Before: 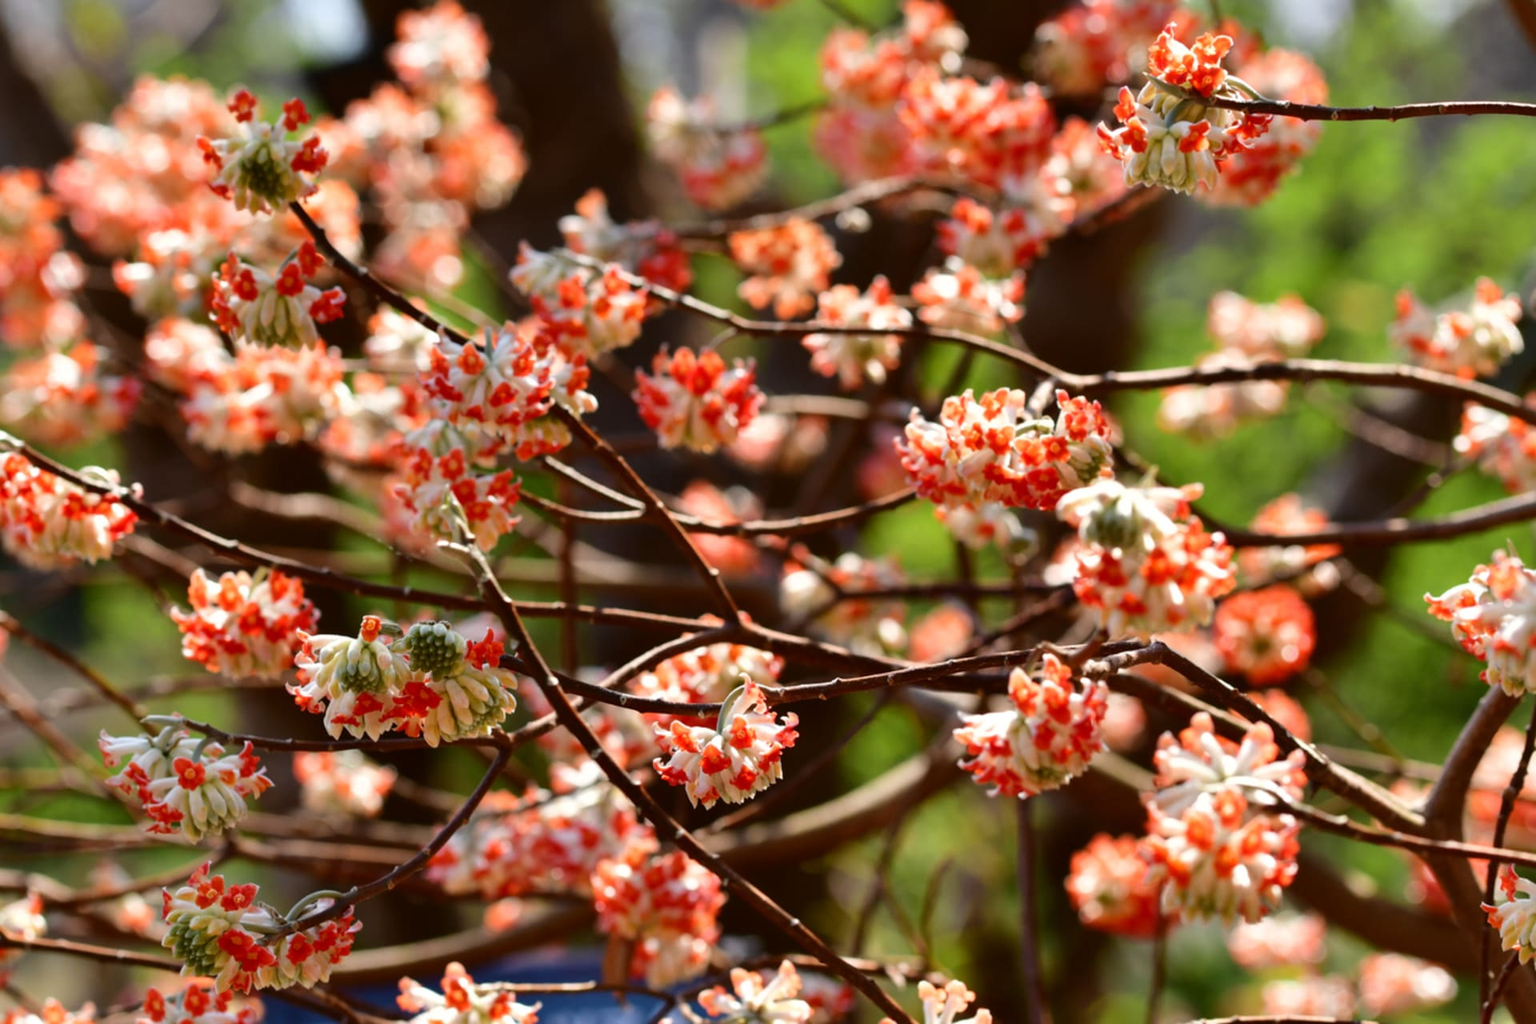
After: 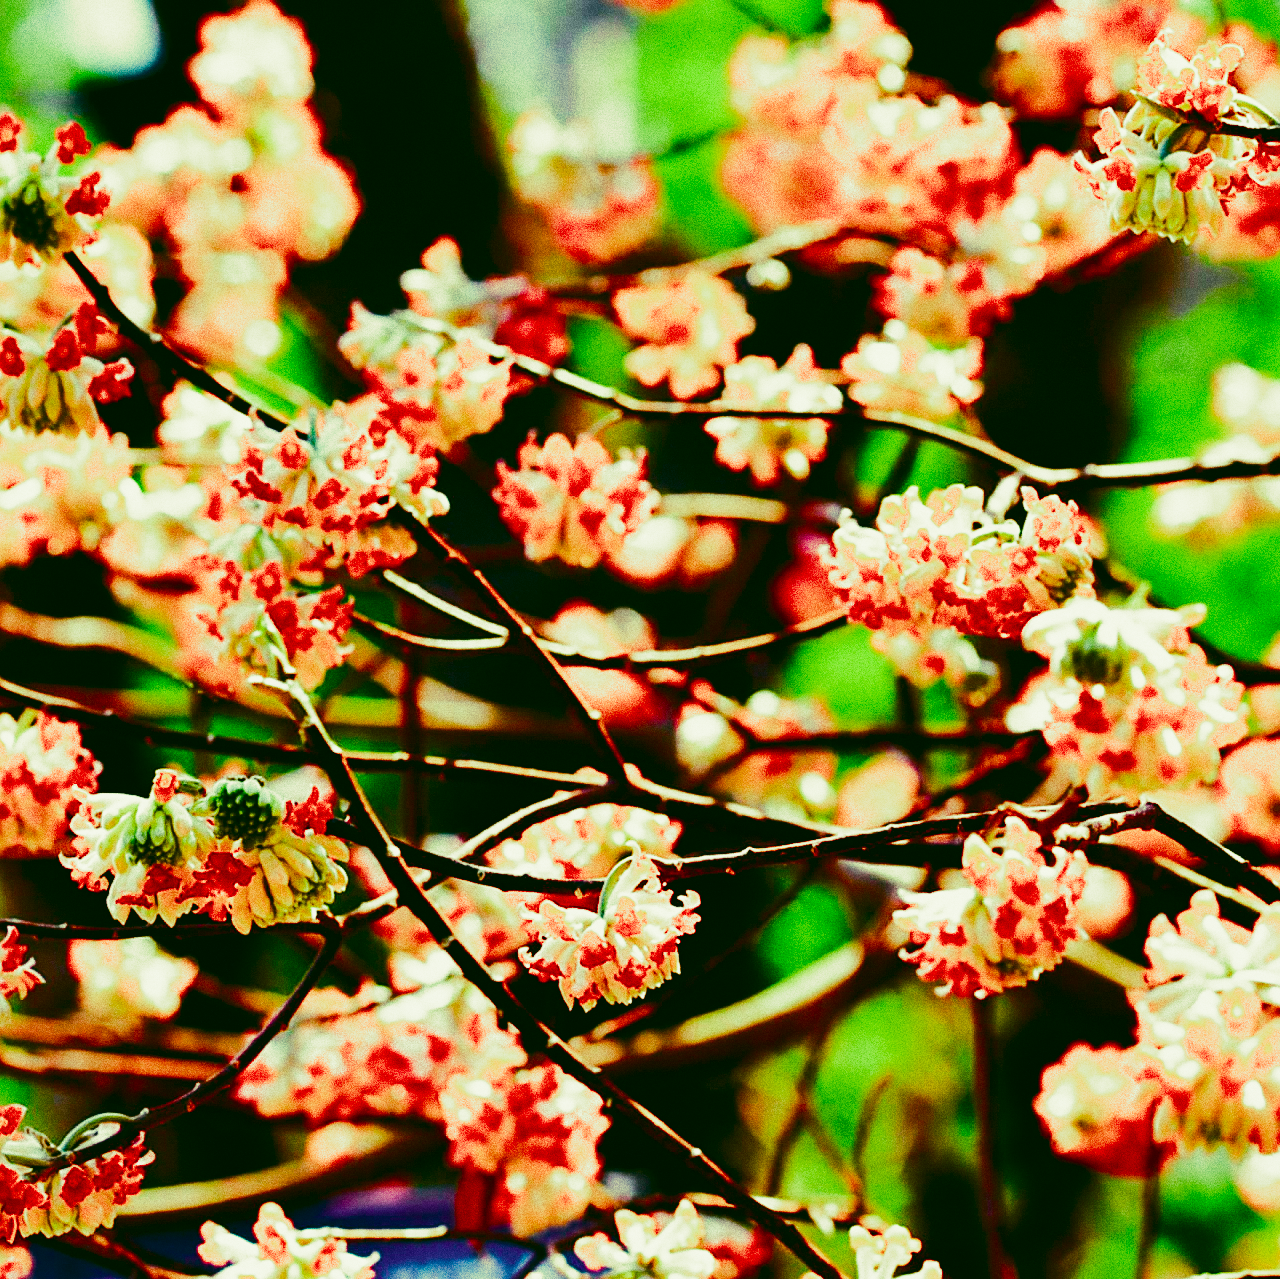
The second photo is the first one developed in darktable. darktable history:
split-toning: shadows › hue 290.82°, shadows › saturation 0.34, highlights › saturation 0.38, balance 0, compress 50%
crop and rotate: left 15.546%, right 17.787%
base curve: curves: ch0 [(0, 0) (0.028, 0.03) (0.121, 0.232) (0.46, 0.748) (0.859, 0.968) (1, 1)], preserve colors none
color correction: highlights a* 5.3, highlights b* 24.26, shadows a* -15.58, shadows b* 4.02
sharpen: on, module defaults
tone curve: curves: ch0 [(0, 0.023) (0.103, 0.087) (0.277, 0.28) (0.438, 0.547) (0.546, 0.678) (0.735, 0.843) (0.994, 1)]; ch1 [(0, 0) (0.371, 0.261) (0.465, 0.42) (0.488, 0.477) (0.512, 0.513) (0.542, 0.581) (0.574, 0.647) (0.636, 0.747) (1, 1)]; ch2 [(0, 0) (0.369, 0.388) (0.449, 0.431) (0.478, 0.471) (0.516, 0.517) (0.575, 0.642) (0.649, 0.726) (1, 1)], color space Lab, independent channels, preserve colors none
color balance rgb: shadows lift › luminance -7.7%, shadows lift › chroma 2.13%, shadows lift › hue 165.27°, power › luminance -7.77%, power › chroma 1.34%, power › hue 330.55°, highlights gain › luminance -33.33%, highlights gain › chroma 5.68%, highlights gain › hue 217.2°, global offset › luminance -0.33%, global offset › chroma 0.11%, global offset › hue 165.27°, perceptual saturation grading › global saturation 27.72%, perceptual saturation grading › highlights -25%, perceptual saturation grading › mid-tones 25%, perceptual saturation grading › shadows 50%
grain: coarseness 0.09 ISO, strength 40%
